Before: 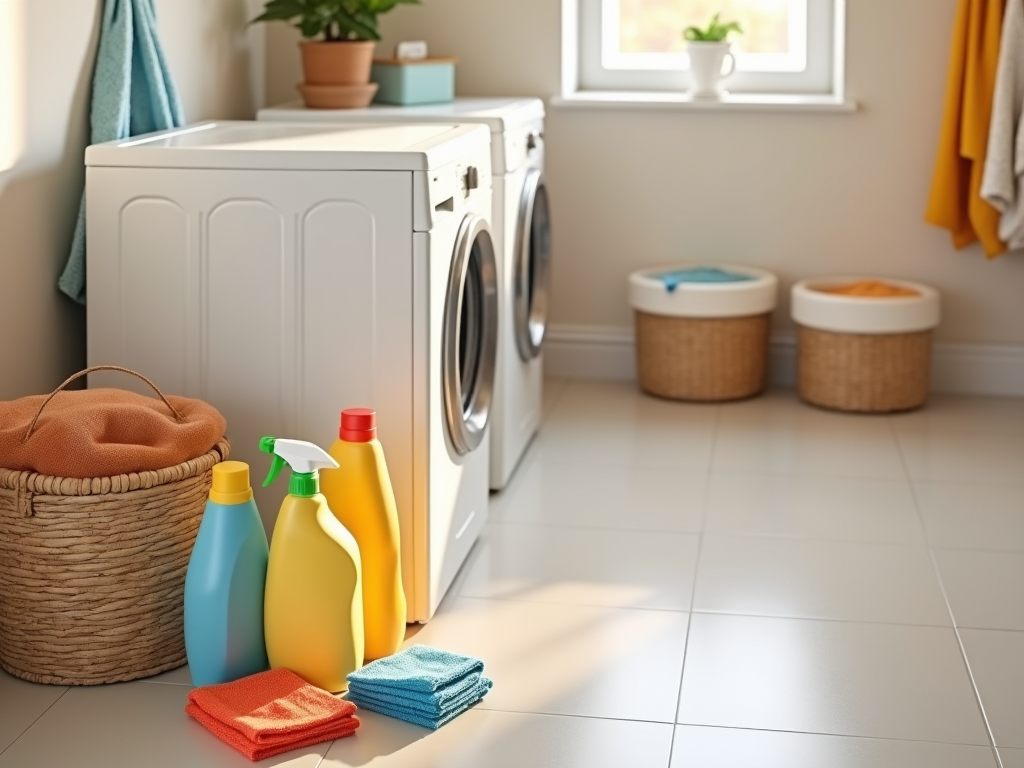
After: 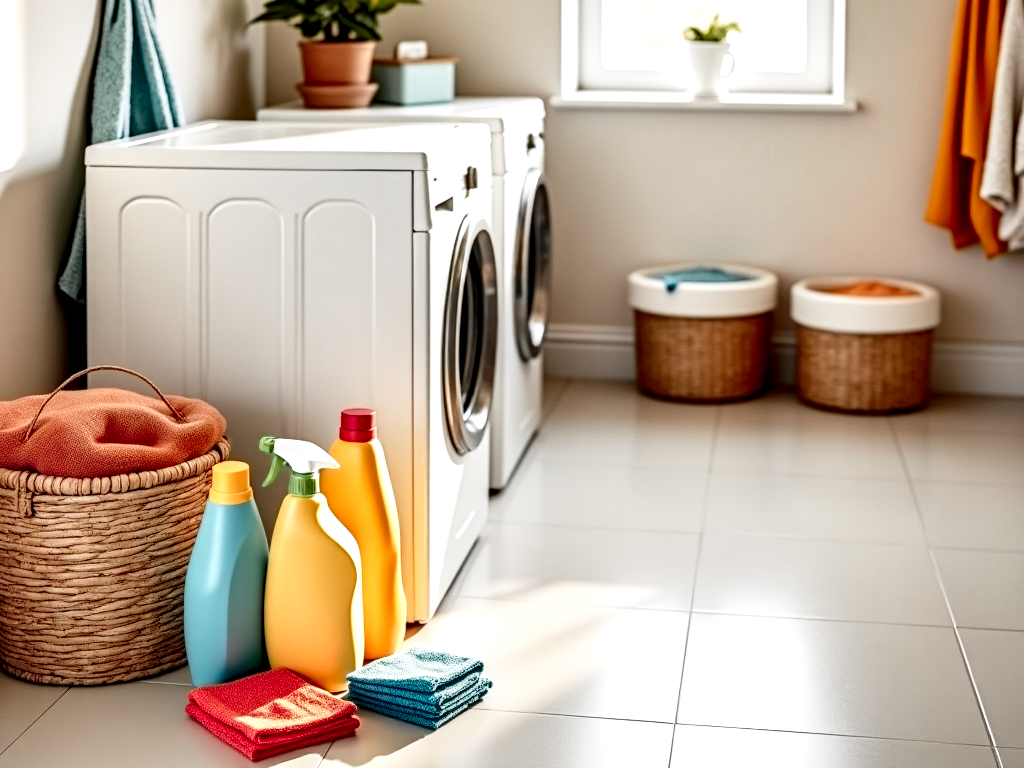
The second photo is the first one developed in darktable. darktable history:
color correction: highlights b* -0.011, saturation 0.818
base curve: curves: ch0 [(0, 0) (0.028, 0.03) (0.121, 0.232) (0.46, 0.748) (0.859, 0.968) (1, 1)], preserve colors none
shadows and highlights: shadows 43.61, white point adjustment -1.41, soften with gaussian
local contrast: highlights 17%, detail 186%
color zones: curves: ch1 [(0.263, 0.53) (0.376, 0.287) (0.487, 0.512) (0.748, 0.547) (1, 0.513)]; ch2 [(0.262, 0.45) (0.751, 0.477)]
